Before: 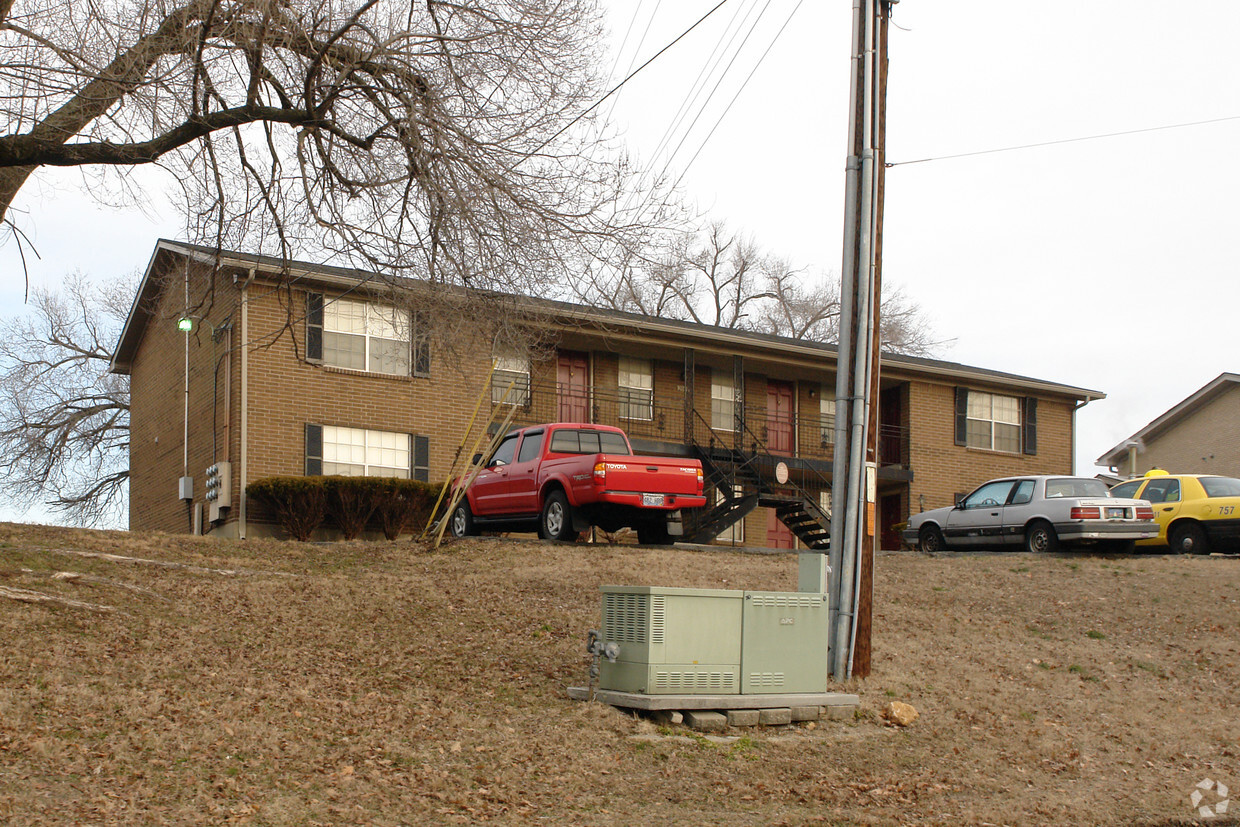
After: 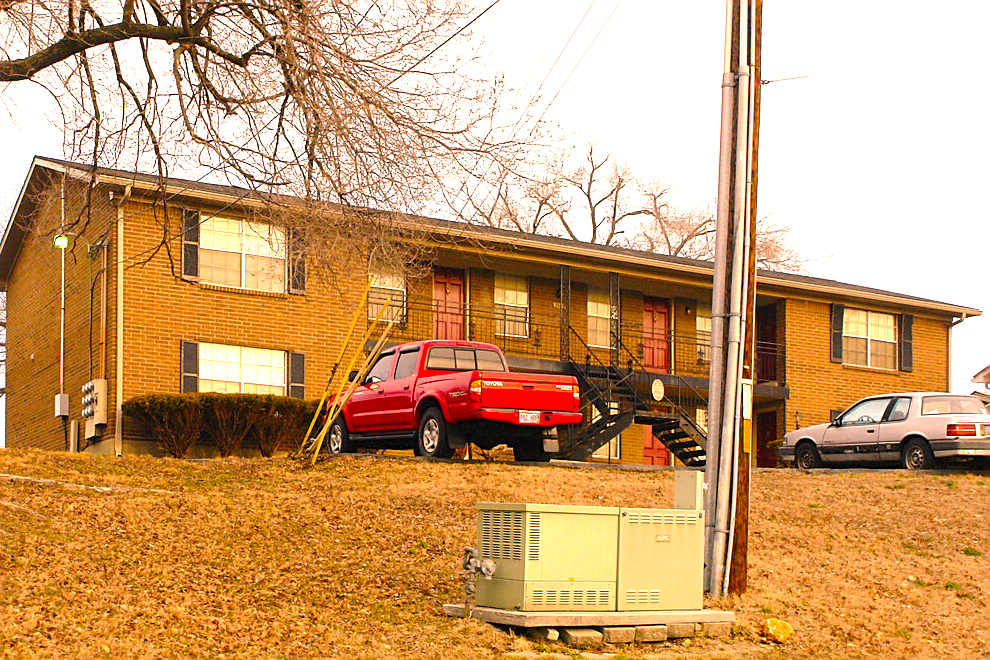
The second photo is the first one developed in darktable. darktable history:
exposure: exposure 1.061 EV, compensate highlight preservation false
sharpen: on, module defaults
crop and rotate: left 10.071%, top 10.071%, right 10.02%, bottom 10.02%
color correction: highlights a* 21.88, highlights b* 22.25
color balance rgb: linear chroma grading › global chroma 15%, perceptual saturation grading › global saturation 30%
